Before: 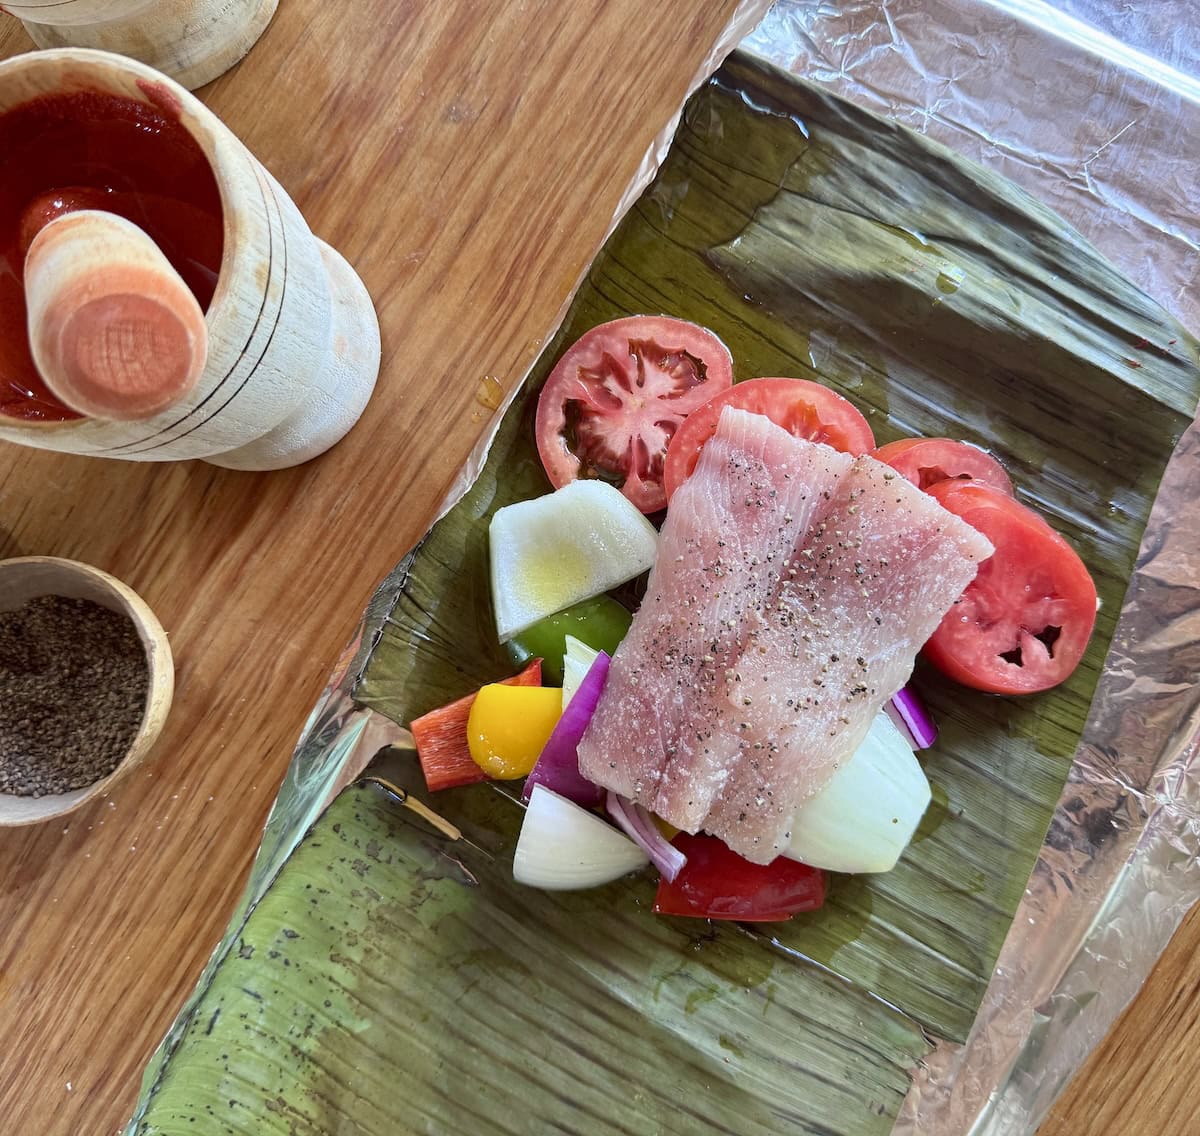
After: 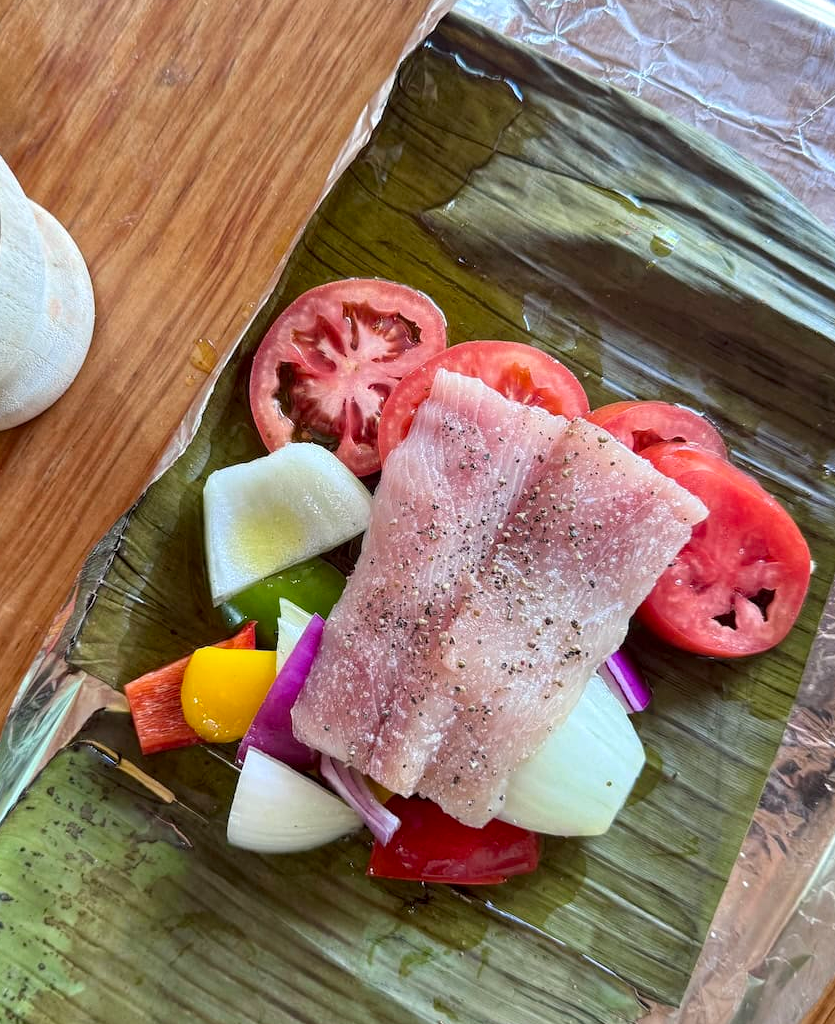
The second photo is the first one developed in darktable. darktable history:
crop and rotate: left 23.869%, top 3.292%, right 6.505%, bottom 6.502%
local contrast: highlights 105%, shadows 98%, detail 131%, midtone range 0.2
